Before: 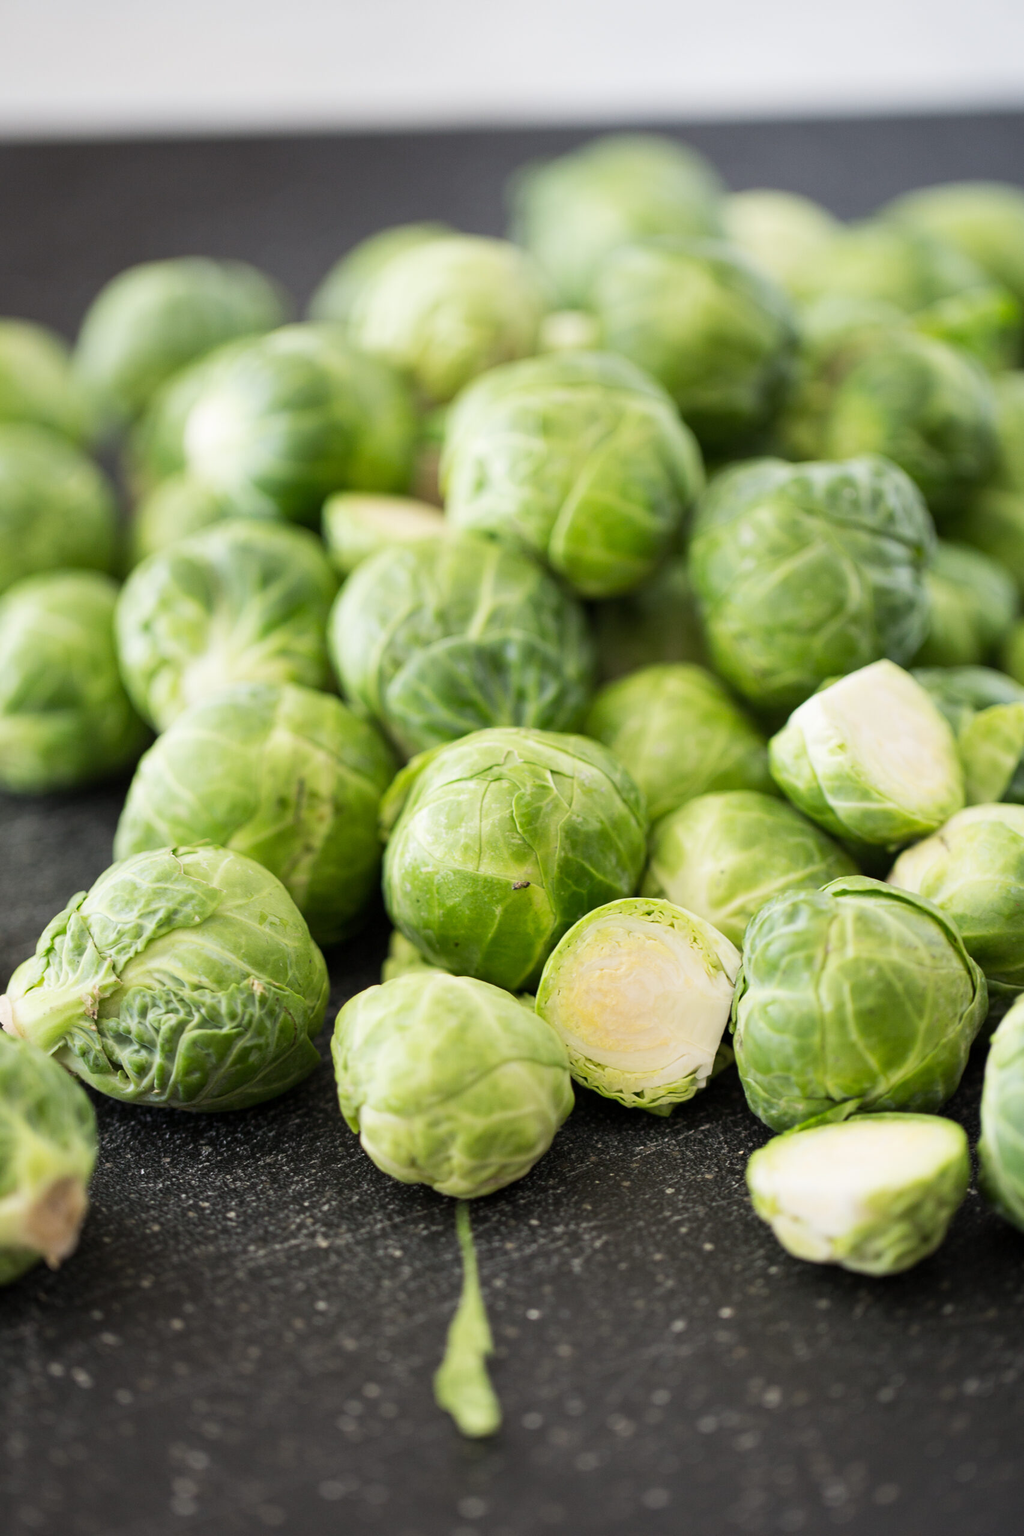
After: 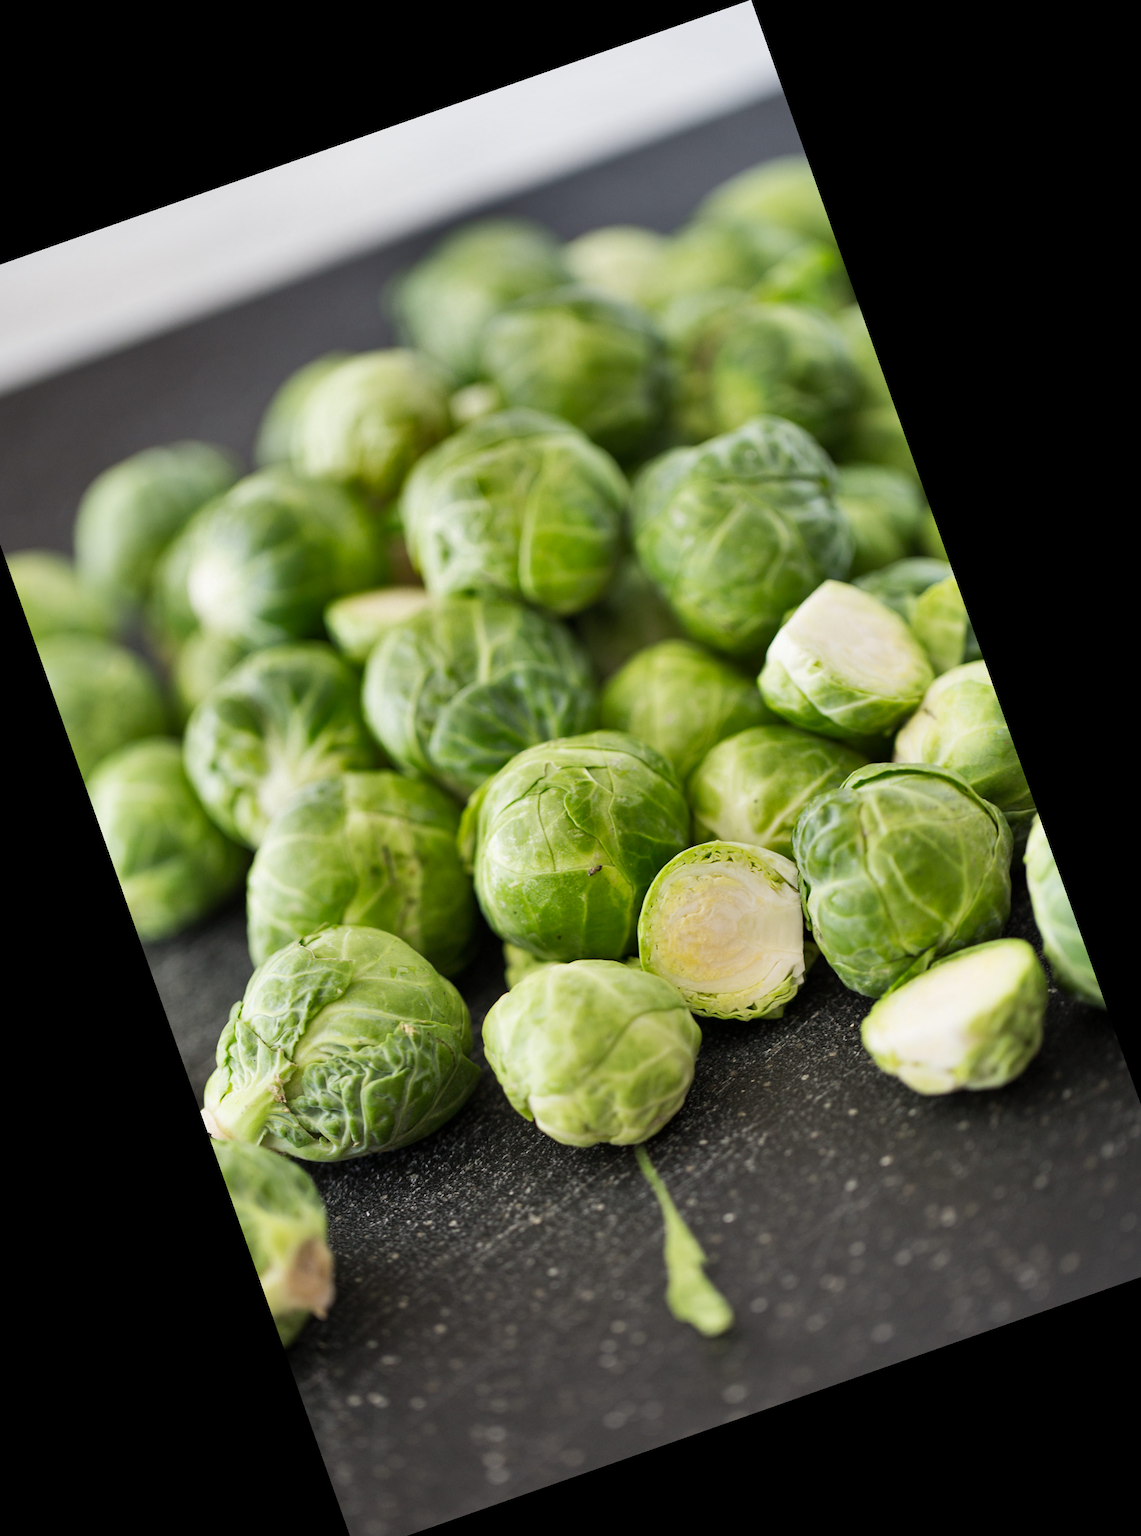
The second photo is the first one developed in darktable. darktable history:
shadows and highlights: shadows 24.5, highlights -78.15, soften with gaussian
crop and rotate: angle 19.43°, left 6.812%, right 4.125%, bottom 1.087%
